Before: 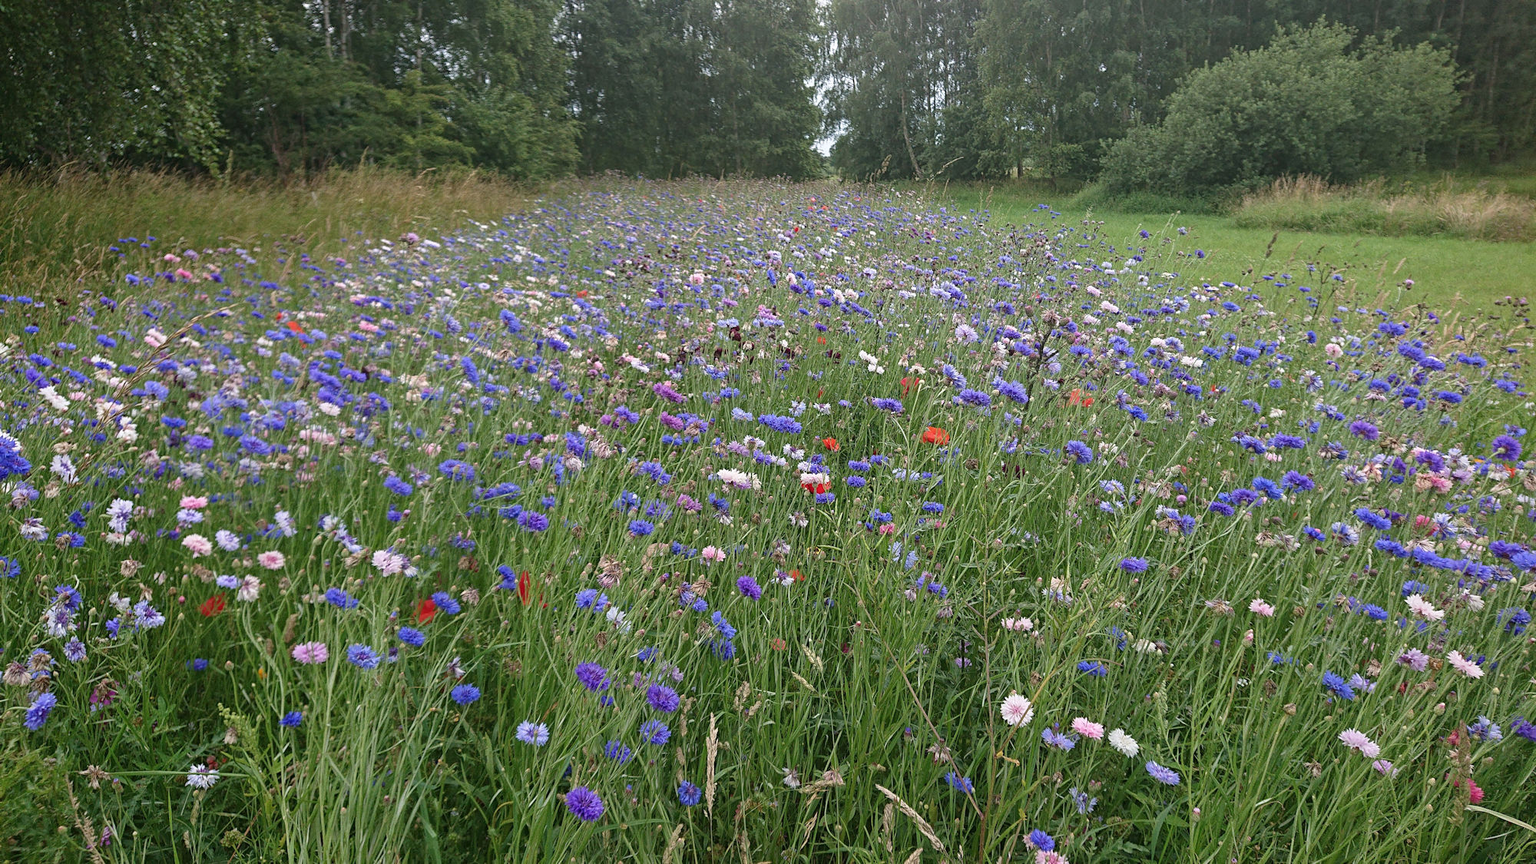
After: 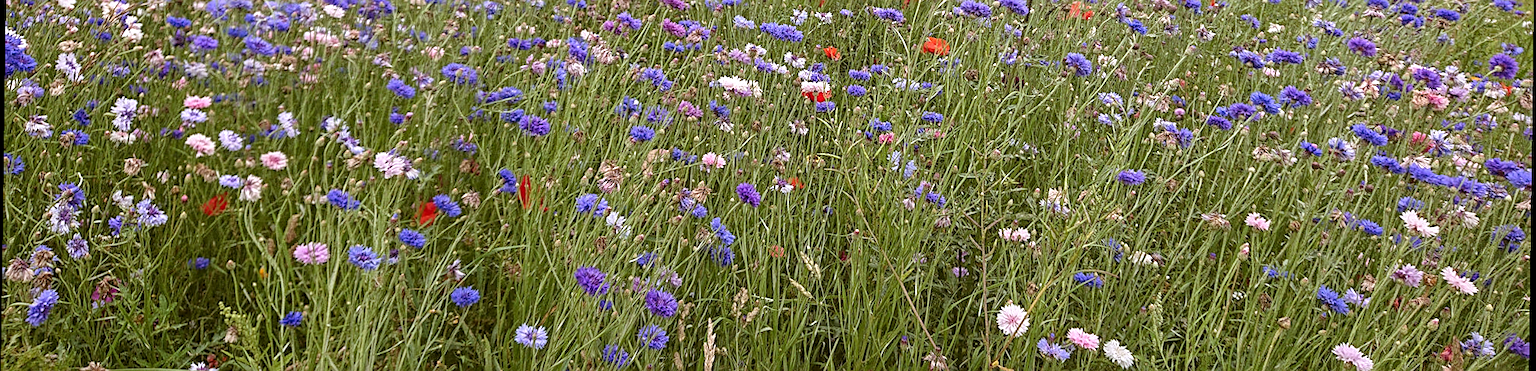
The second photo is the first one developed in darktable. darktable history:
color calibration: illuminant as shot in camera, x 0.358, y 0.373, temperature 4628.91 K
color balance rgb: shadows lift › chroma 4.41%, shadows lift › hue 27°, power › chroma 2.5%, power › hue 70°, highlights gain › chroma 1%, highlights gain › hue 27°, saturation formula JzAzBz (2021)
sharpen: on, module defaults
local contrast: on, module defaults
rotate and perspective: rotation 0.8°, automatic cropping off
crop: top 45.551%, bottom 12.262%
exposure: exposure 0.2 EV, compensate highlight preservation false
